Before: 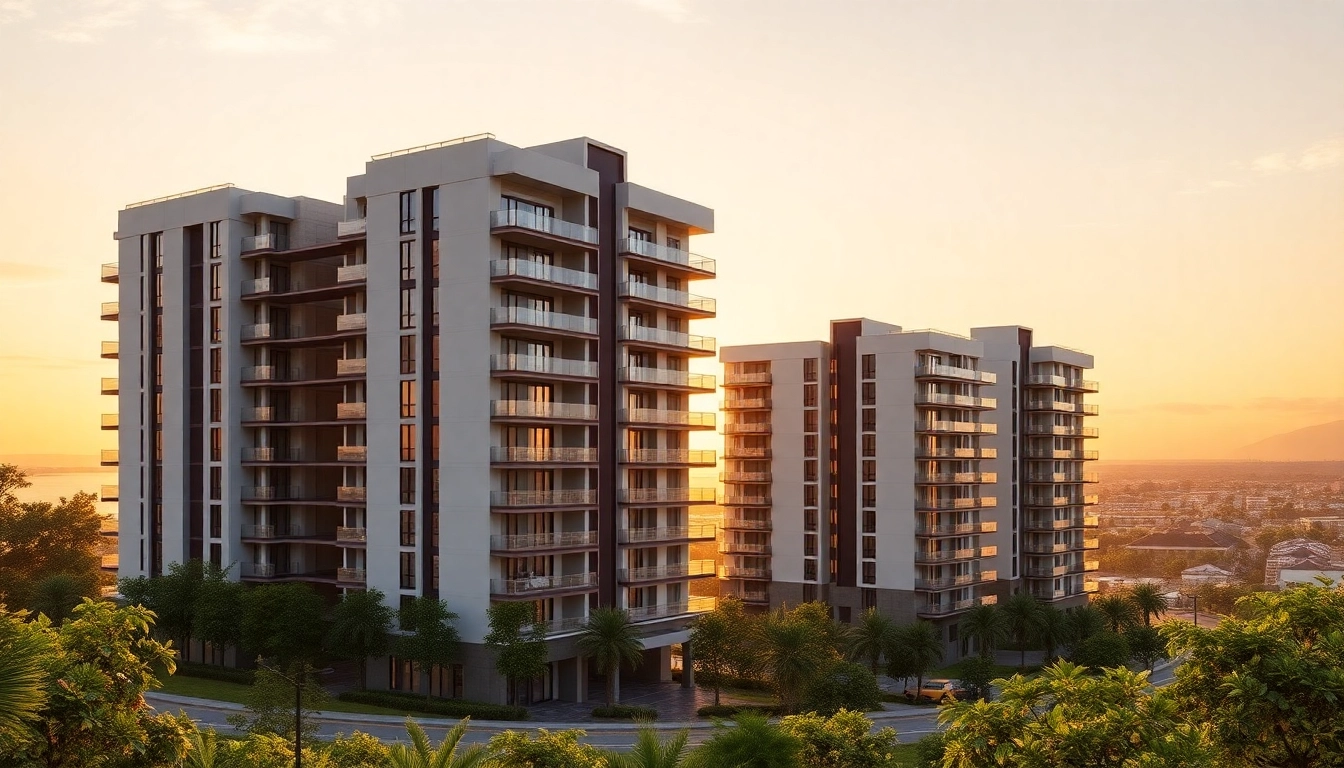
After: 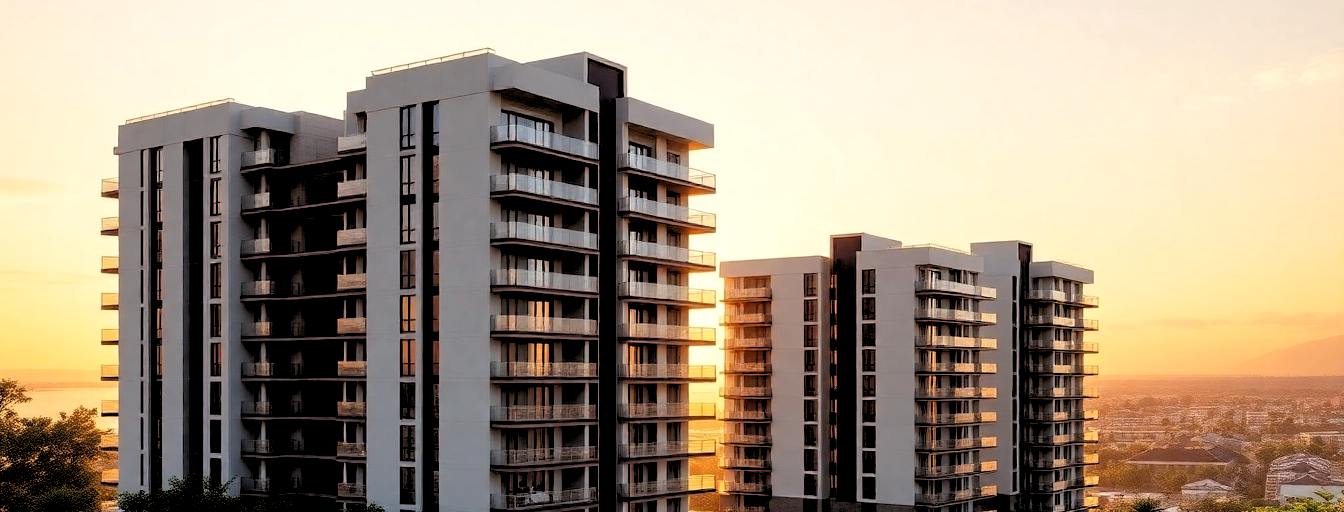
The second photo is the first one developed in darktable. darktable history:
crop: top 11.166%, bottom 22.168%
rgb levels: levels [[0.029, 0.461, 0.922], [0, 0.5, 1], [0, 0.5, 1]]
